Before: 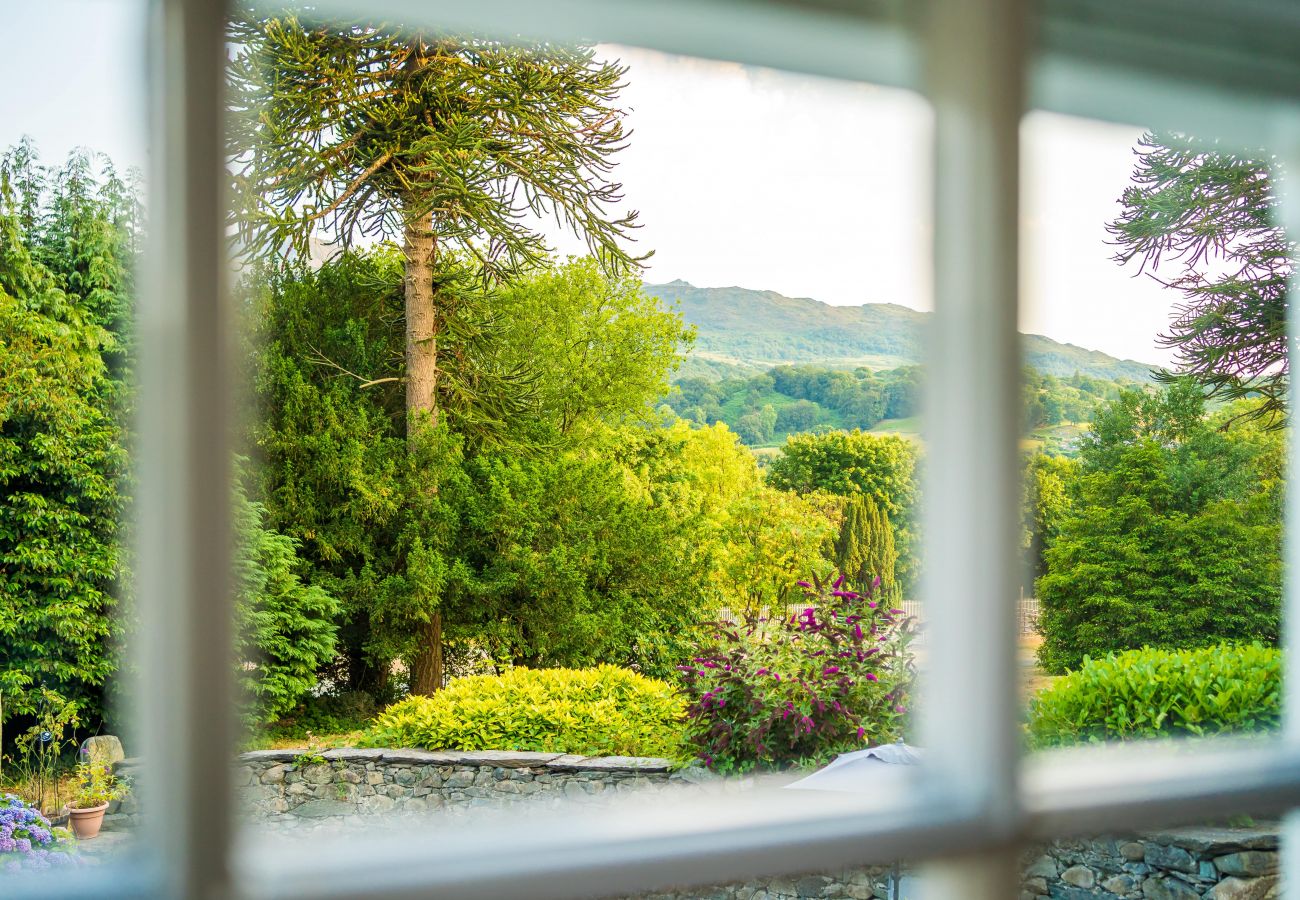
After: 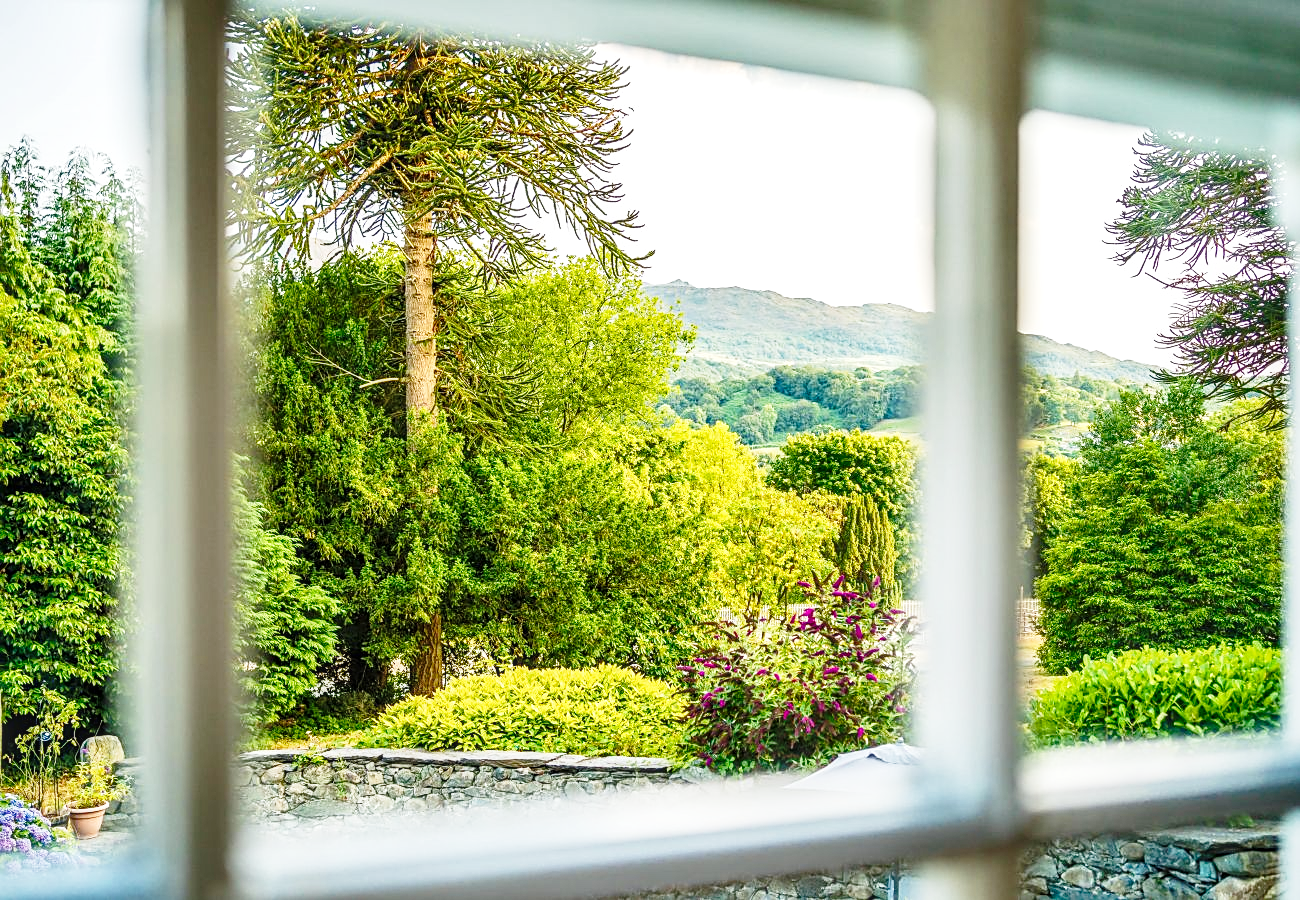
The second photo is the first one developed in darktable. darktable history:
shadows and highlights: shadows color adjustment 97.66%, soften with gaussian
base curve: curves: ch0 [(0, 0) (0.028, 0.03) (0.121, 0.232) (0.46, 0.748) (0.859, 0.968) (1, 1)], preserve colors none
sharpen: on, module defaults
local contrast: on, module defaults
